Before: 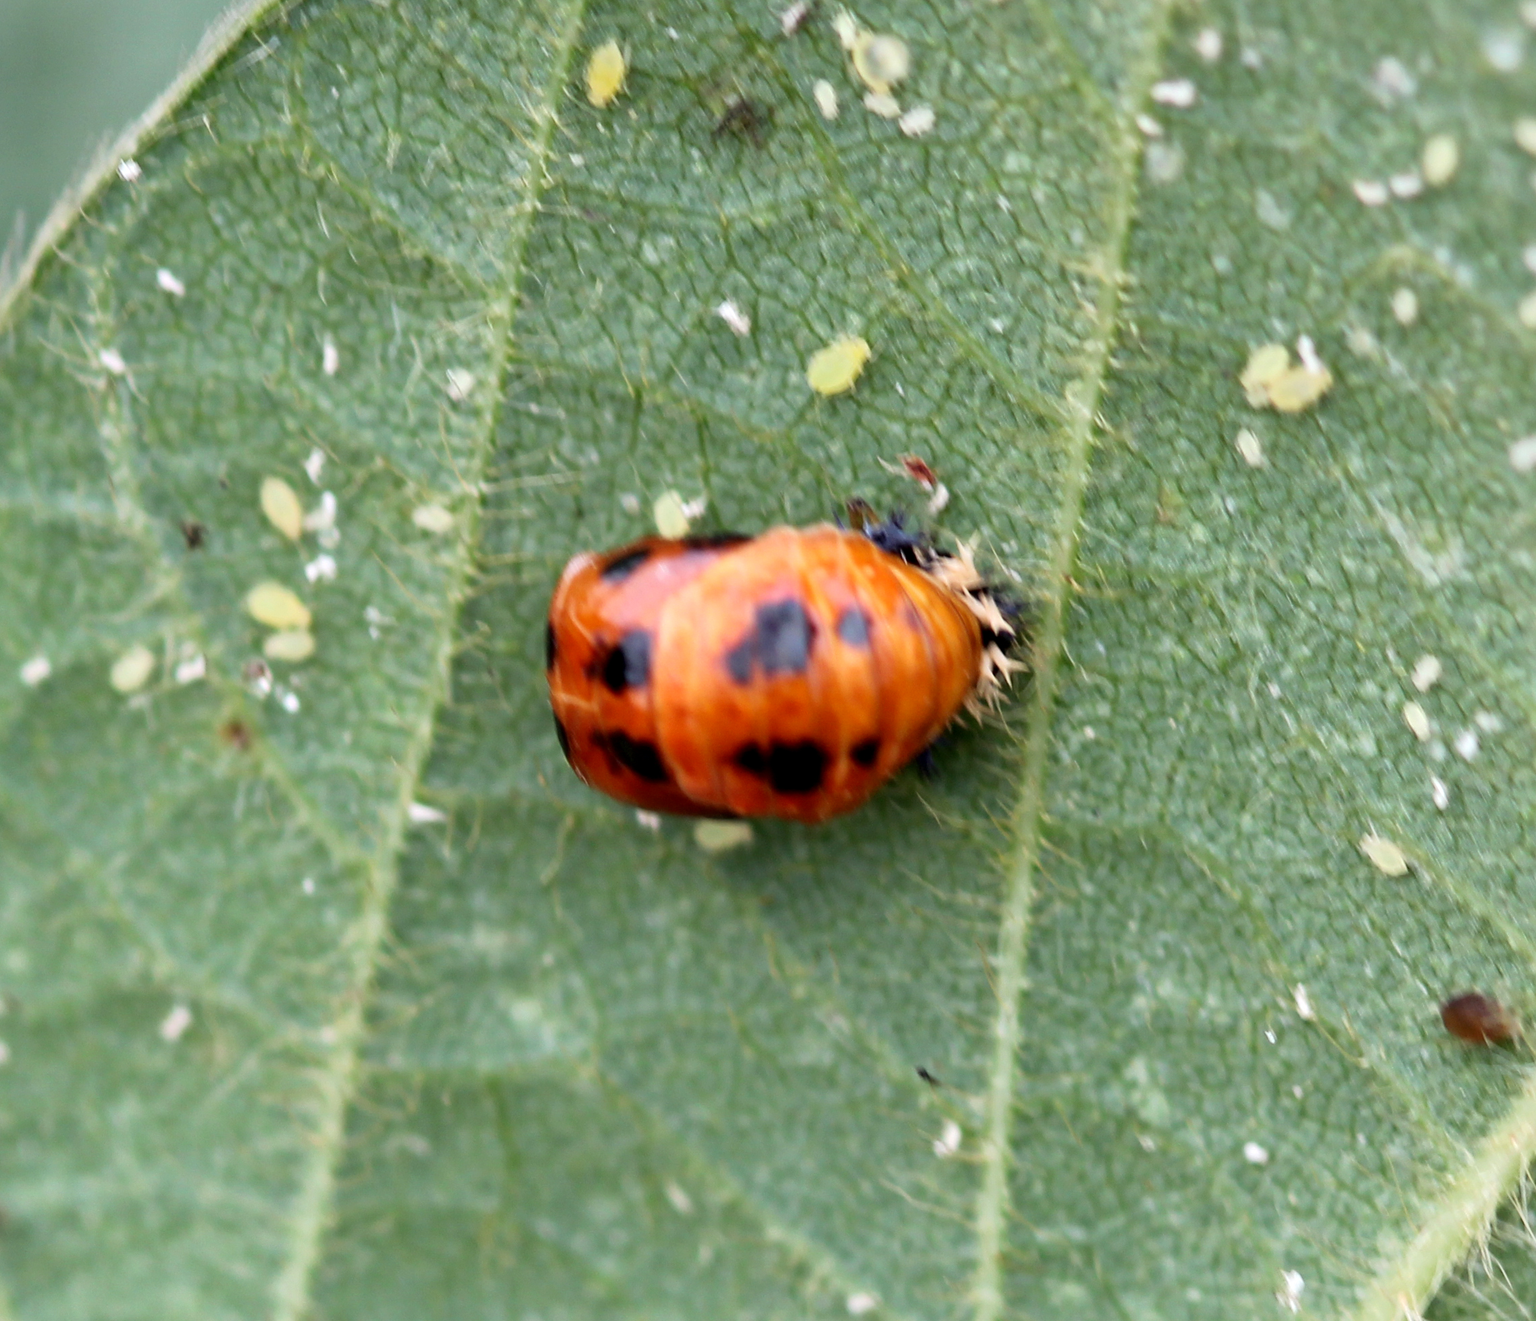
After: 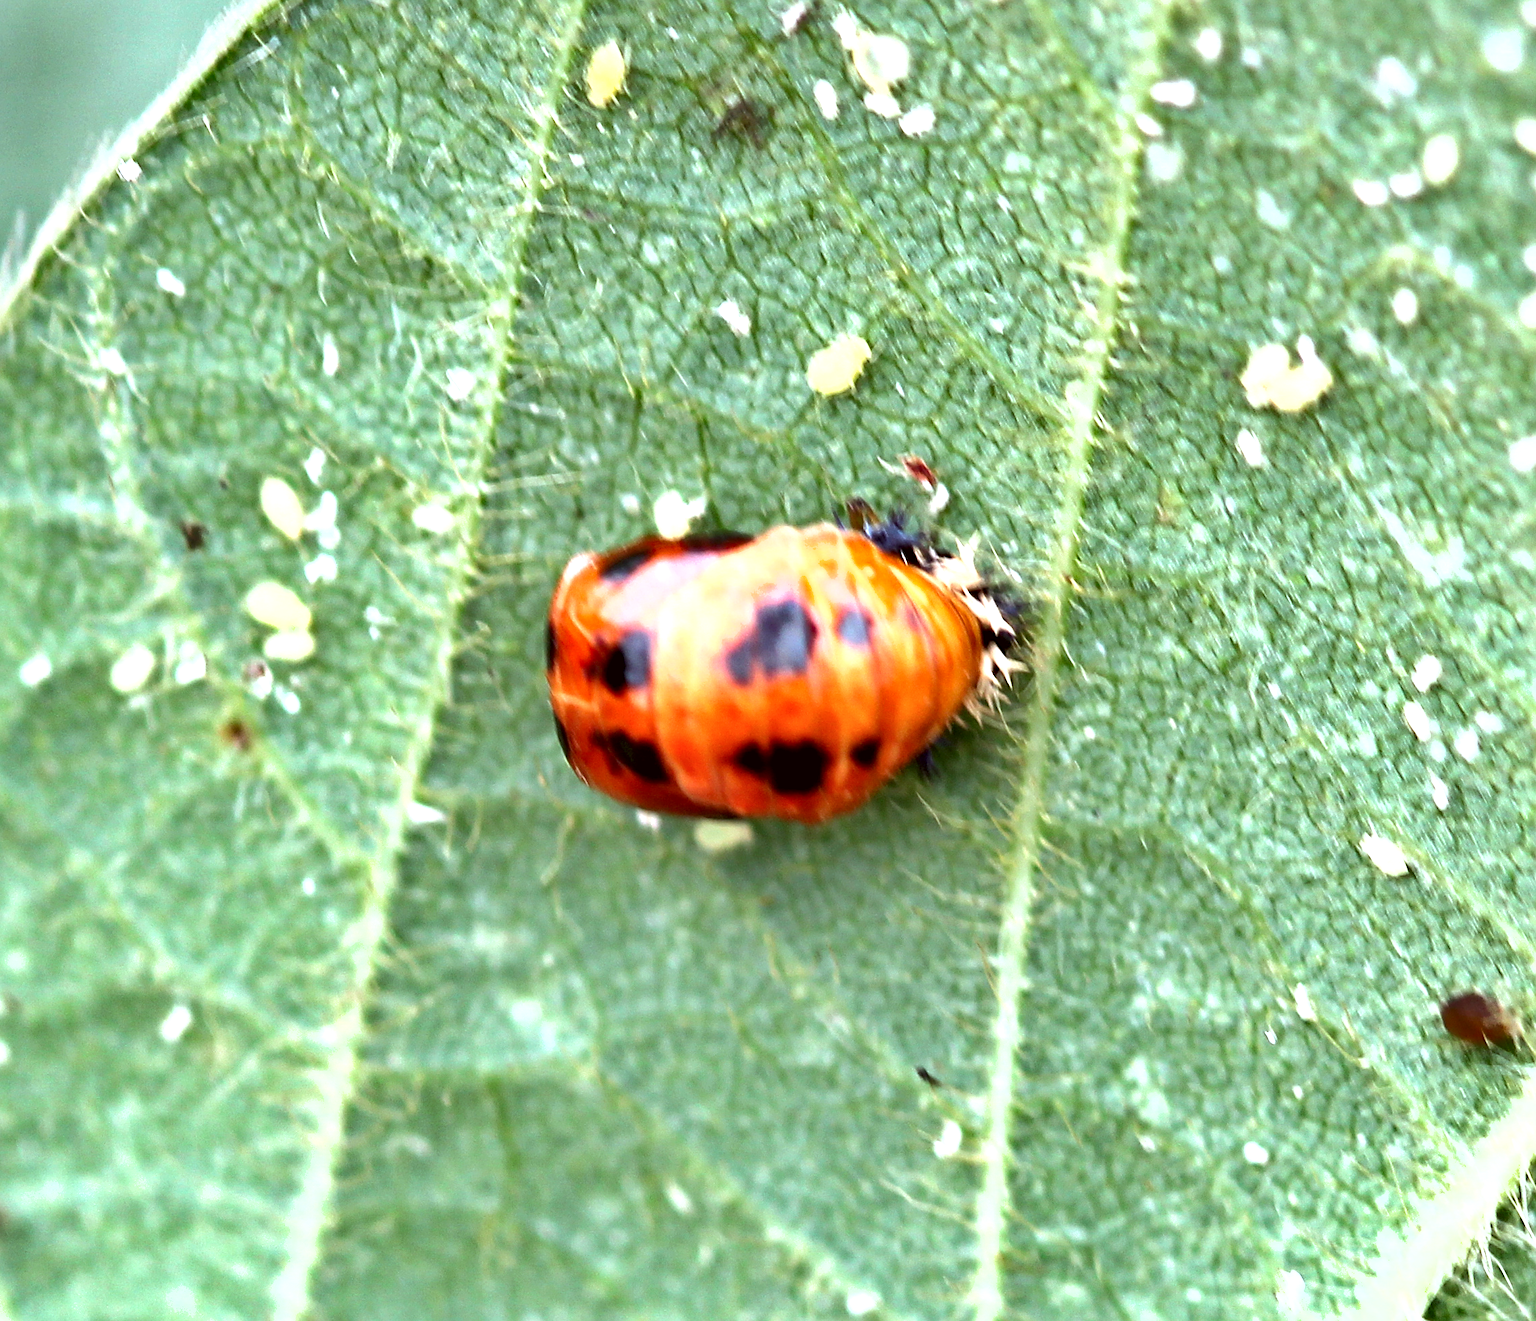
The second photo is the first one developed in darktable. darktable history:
sharpen: on, module defaults
color correction: highlights a* -3.28, highlights b* -6.24, shadows a* 3.1, shadows b* 5.19
shadows and highlights: soften with gaussian
exposure: black level correction 0, exposure 1.1 EV, compensate highlight preservation false
white balance: emerald 1
